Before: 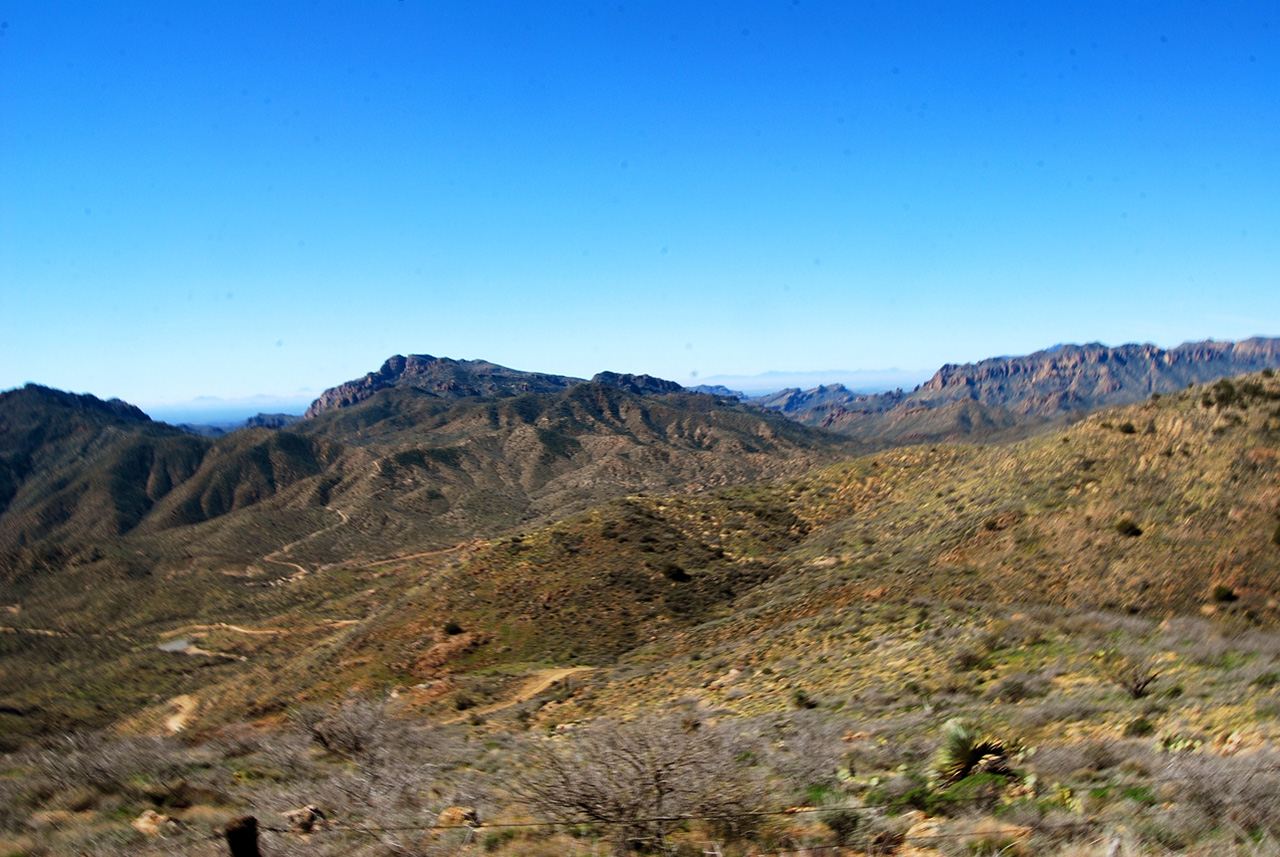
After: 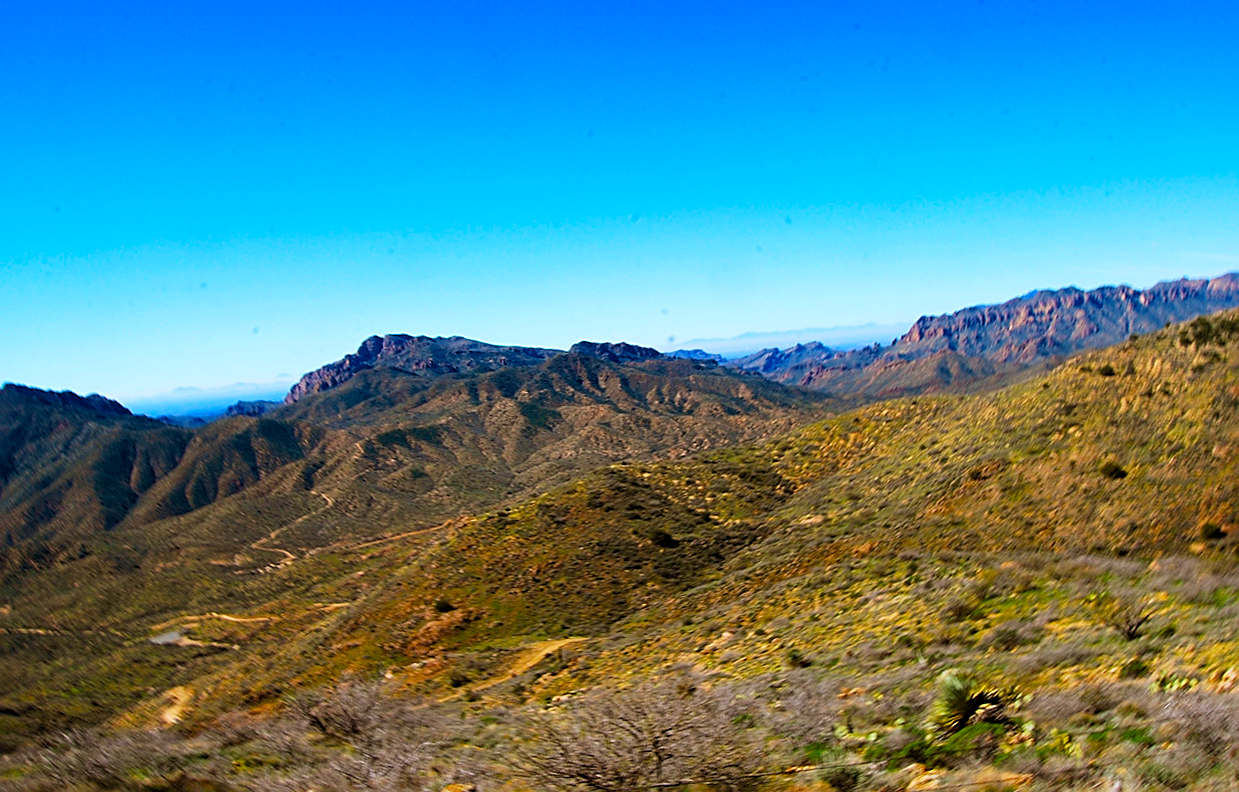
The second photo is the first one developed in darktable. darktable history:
sharpen: on, module defaults
velvia: on, module defaults
rotate and perspective: rotation -3°, crop left 0.031, crop right 0.968, crop top 0.07, crop bottom 0.93
white balance: red 1.004, blue 1.024
color balance rgb: linear chroma grading › global chroma 15%, perceptual saturation grading › global saturation 30%
